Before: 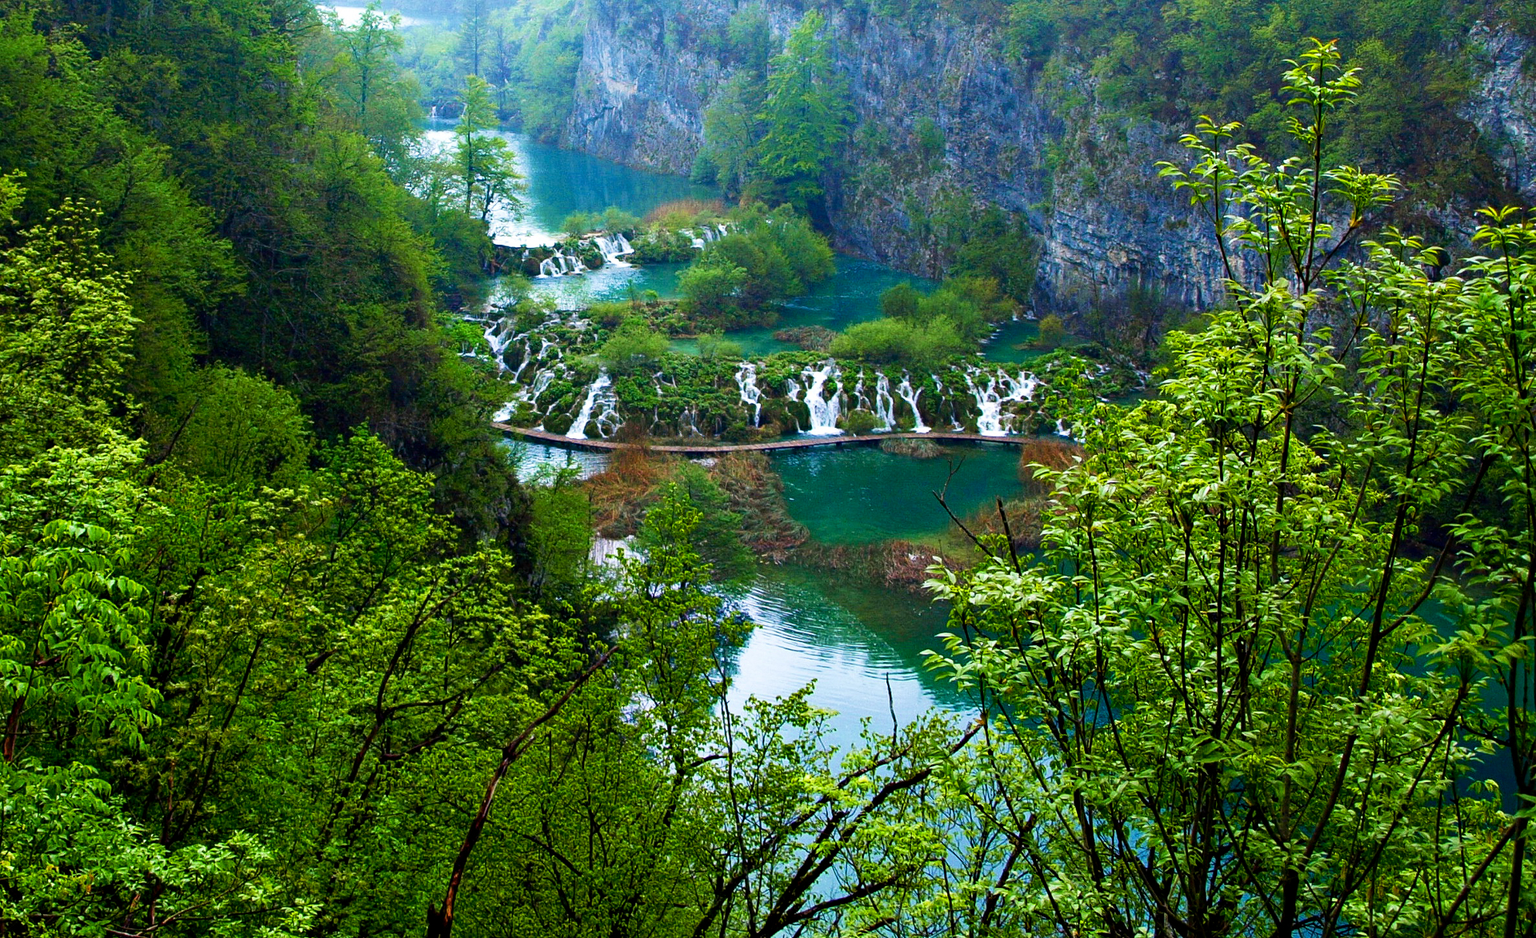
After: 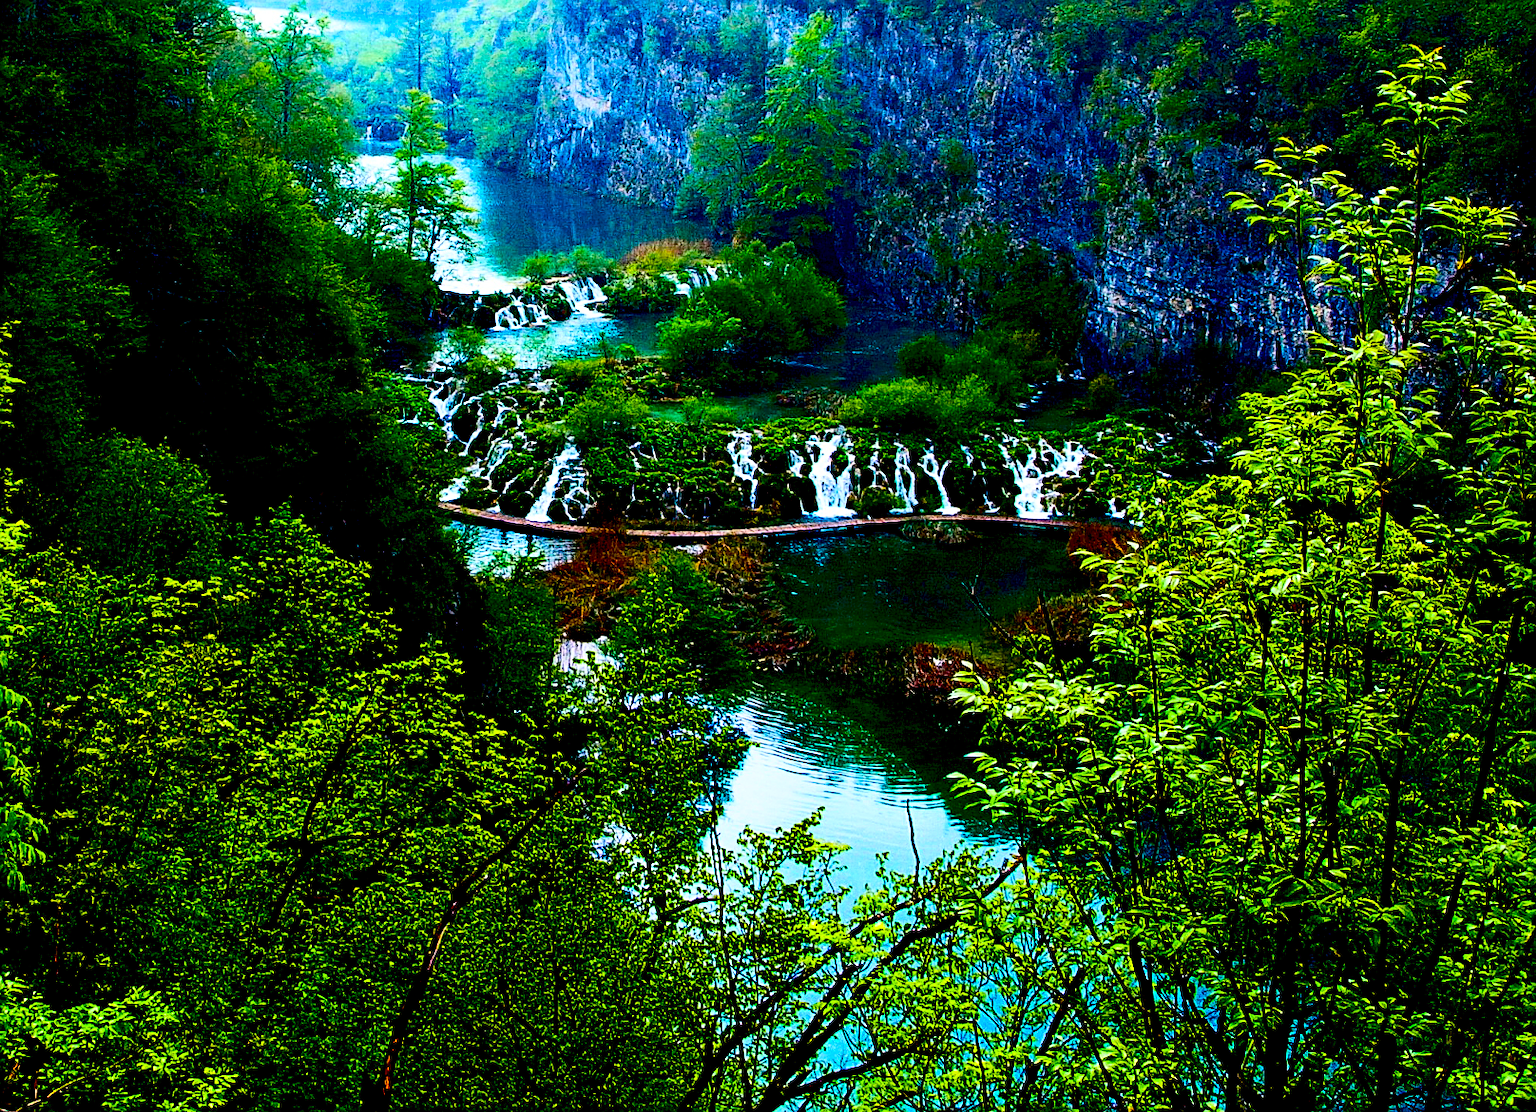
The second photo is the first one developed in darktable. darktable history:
crop: left 8.026%, right 7.374%
color balance rgb: linear chroma grading › global chroma 15%, perceptual saturation grading › global saturation 30%
exposure: black level correction 0.056, compensate highlight preservation false
sharpen: on, module defaults
contrast brightness saturation: contrast 0.32, brightness -0.08, saturation 0.17
